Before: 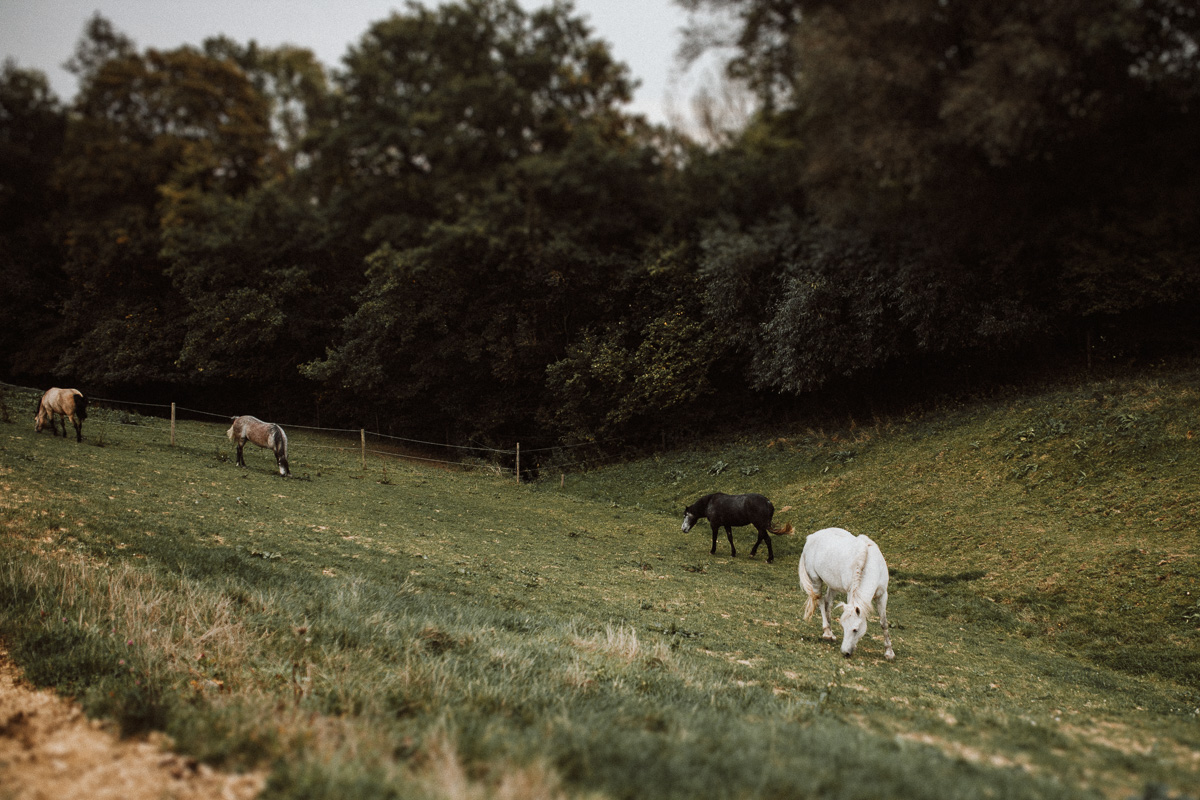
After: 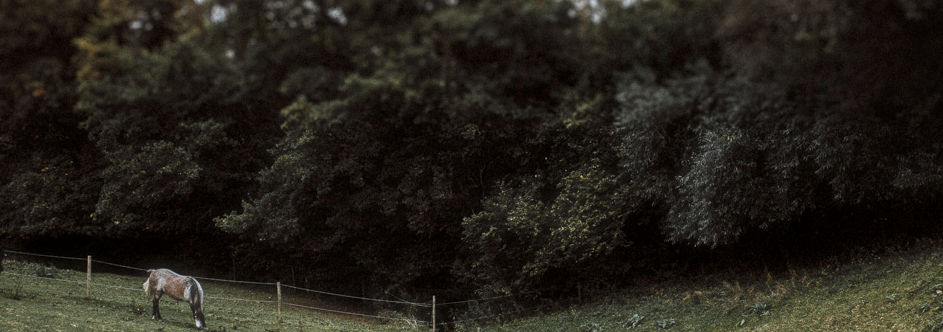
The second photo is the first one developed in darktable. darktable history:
crop: left 7.036%, top 18.398%, right 14.379%, bottom 40.043%
local contrast: detail 130%
haze removal: strength -0.09, adaptive false
white balance: red 0.926, green 1.003, blue 1.133
exposure: black level correction 0, exposure 0.2 EV, compensate exposure bias true, compensate highlight preservation false
